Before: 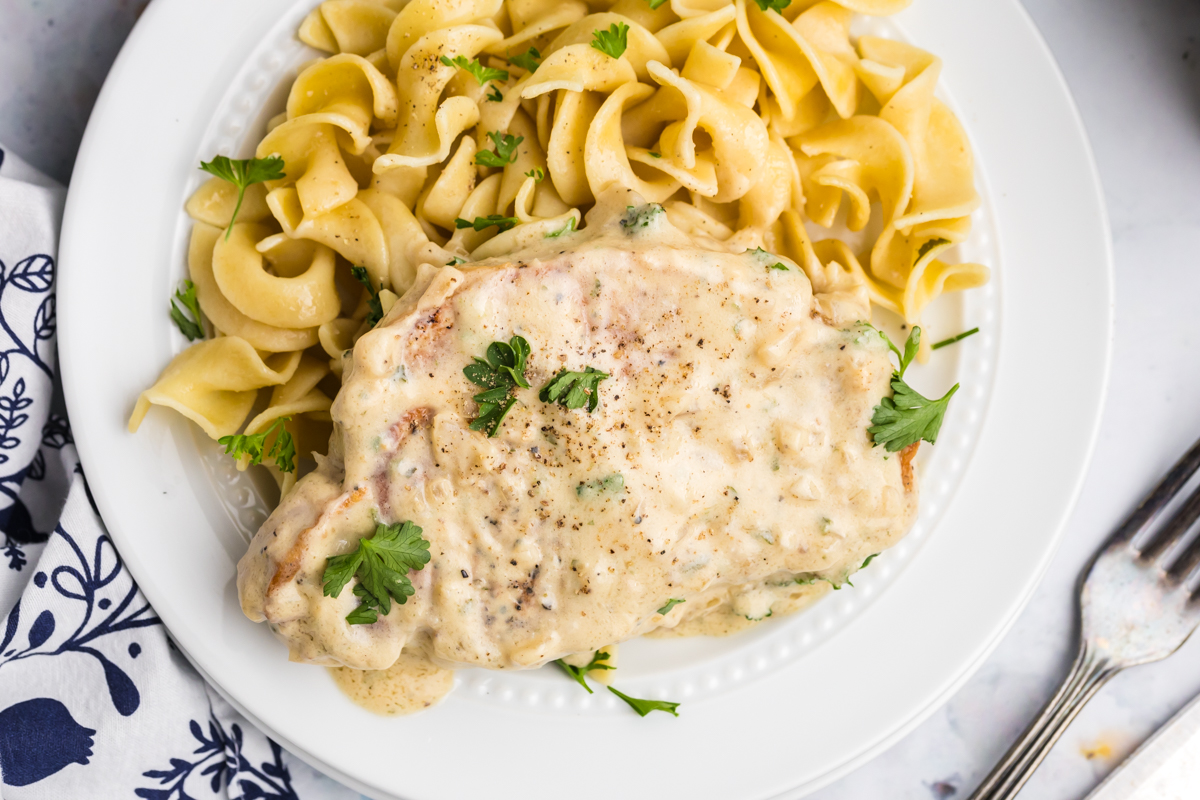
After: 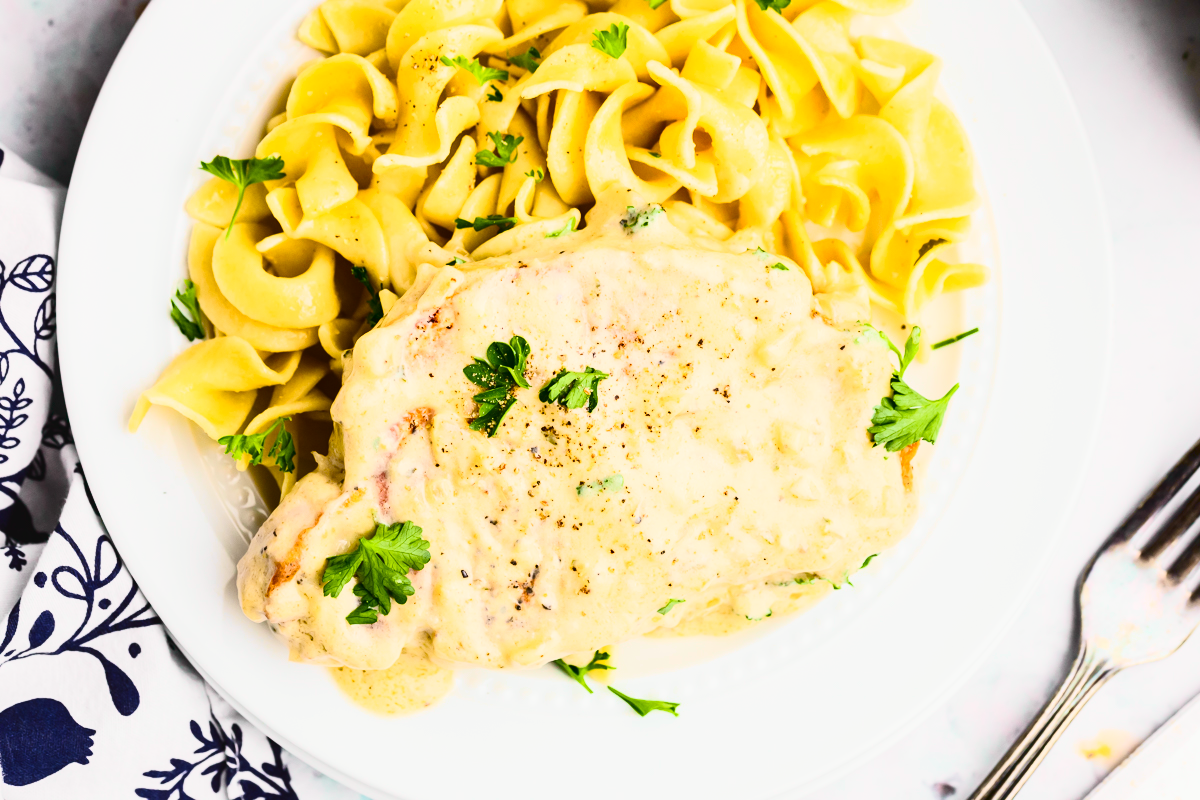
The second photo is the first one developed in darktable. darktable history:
contrast brightness saturation: contrast 0.241, brightness 0.089
tone curve: curves: ch0 [(0, 0.036) (0.037, 0.042) (0.167, 0.143) (0.433, 0.502) (0.531, 0.637) (0.696, 0.825) (0.856, 0.92) (1, 0.98)]; ch1 [(0, 0) (0.424, 0.383) (0.482, 0.459) (0.501, 0.5) (0.522, 0.526) (0.559, 0.563) (0.604, 0.646) (0.715, 0.729) (1, 1)]; ch2 [(0, 0) (0.369, 0.388) (0.45, 0.48) (0.499, 0.502) (0.504, 0.504) (0.512, 0.526) (0.581, 0.595) (0.708, 0.786) (1, 1)], color space Lab, independent channels, preserve colors none
color balance rgb: perceptual saturation grading › global saturation 20%, perceptual saturation grading › highlights -25.755%, perceptual saturation grading › shadows 49.528%, global vibrance 4.968%, contrast 2.918%
